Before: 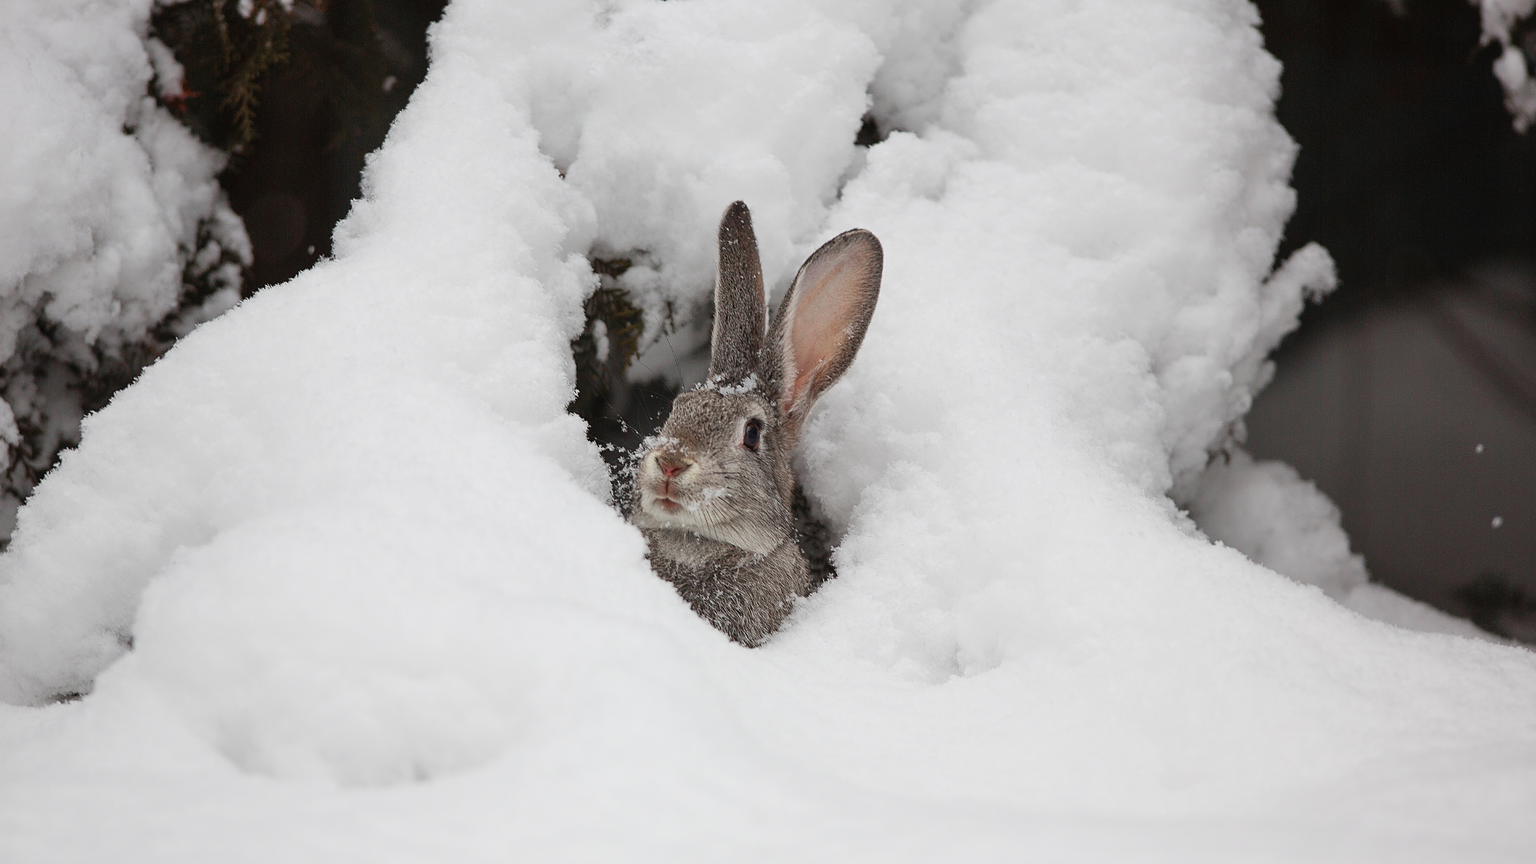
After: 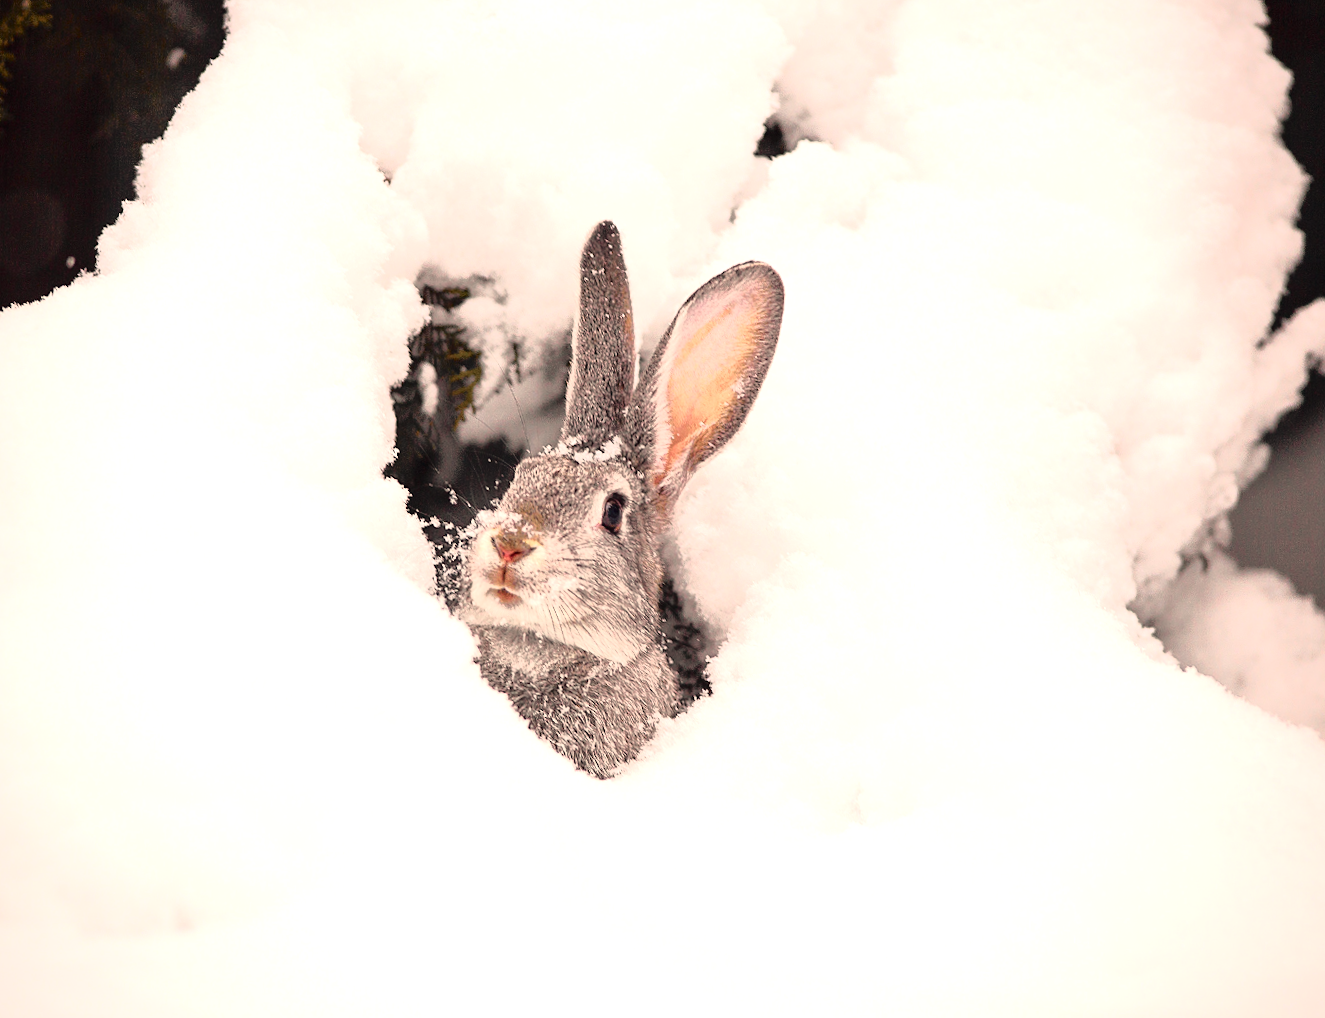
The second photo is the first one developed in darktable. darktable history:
crop and rotate: angle -3.27°, left 14.277%, top 0.028%, right 10.766%, bottom 0.028%
tone curve: curves: ch0 [(0, 0) (0.105, 0.044) (0.195, 0.128) (0.283, 0.283) (0.384, 0.404) (0.485, 0.531) (0.638, 0.681) (0.795, 0.879) (1, 0.977)]; ch1 [(0, 0) (0.161, 0.092) (0.35, 0.33) (0.379, 0.401) (0.456, 0.469) (0.498, 0.503) (0.531, 0.537) (0.596, 0.621) (0.635, 0.671) (1, 1)]; ch2 [(0, 0) (0.371, 0.362) (0.437, 0.437) (0.483, 0.484) (0.53, 0.515) (0.56, 0.58) (0.622, 0.606) (1, 1)], color space Lab, independent channels, preserve colors none
exposure: exposure 1.061 EV, compensate highlight preservation false
color correction: highlights a* 1.39, highlights b* 17.83
white balance: red 1.05, blue 1.072
rotate and perspective: rotation -1.17°, automatic cropping off
vignetting: brightness -0.233, saturation 0.141
